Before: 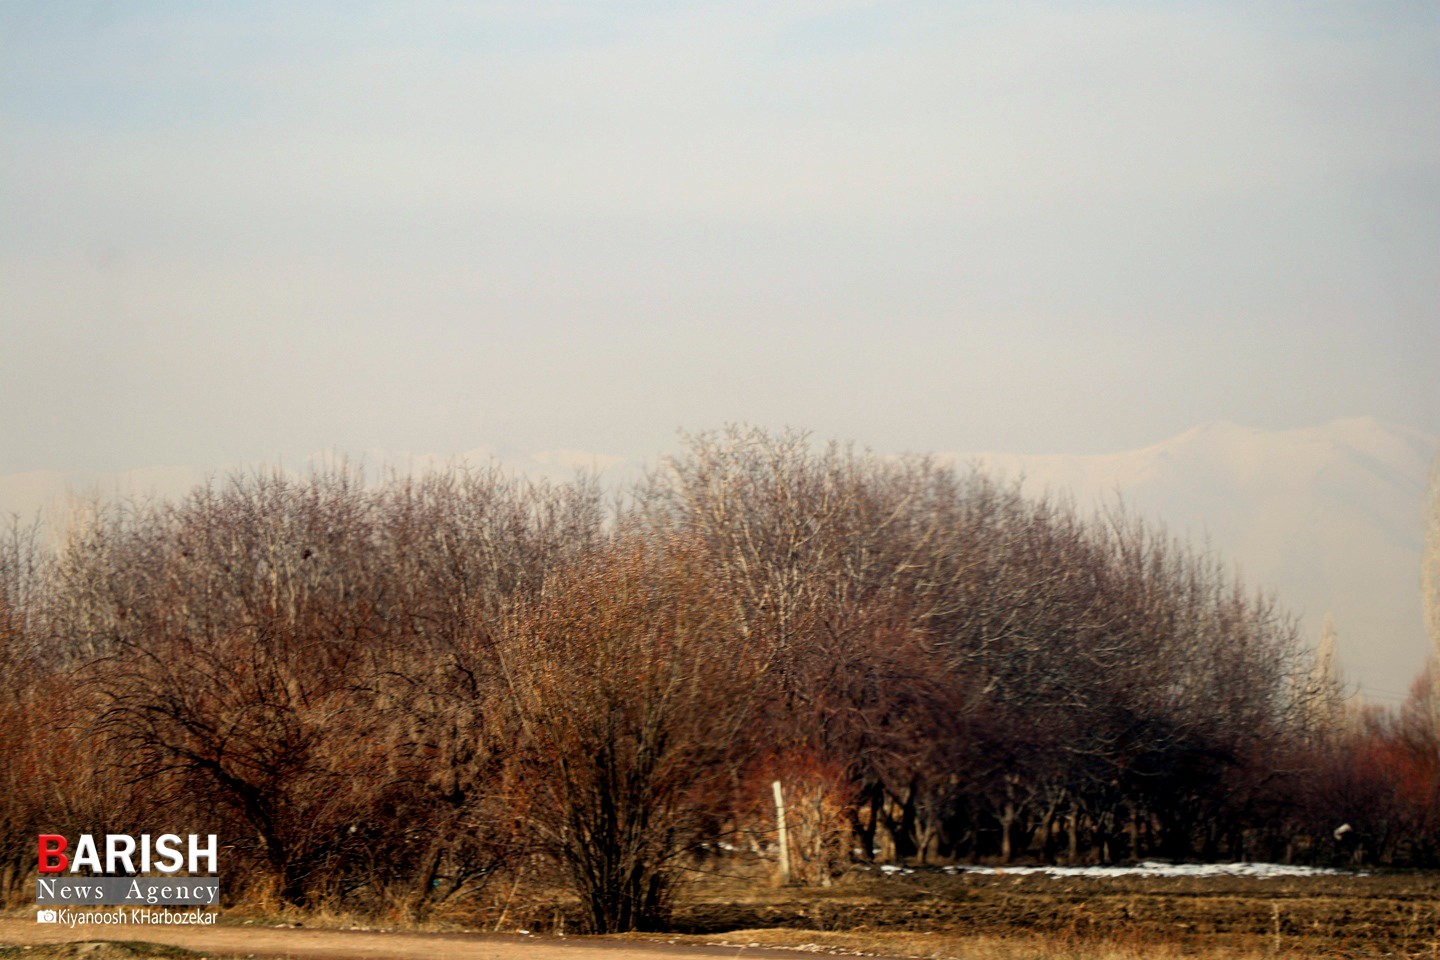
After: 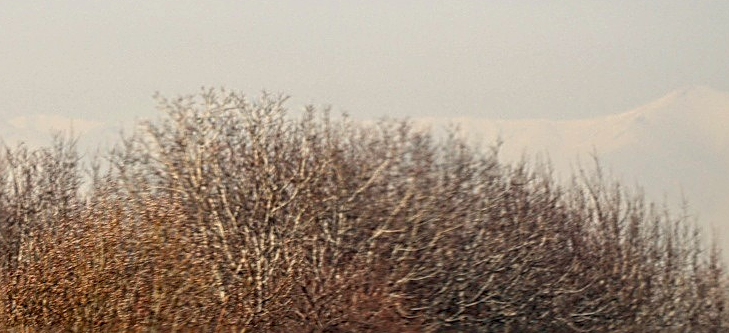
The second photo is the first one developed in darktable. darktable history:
sharpen: radius 2.606, amount 0.701
crop: left 36.335%, top 34.91%, right 12.972%, bottom 30.379%
local contrast: highlights 3%, shadows 4%, detail 133%
